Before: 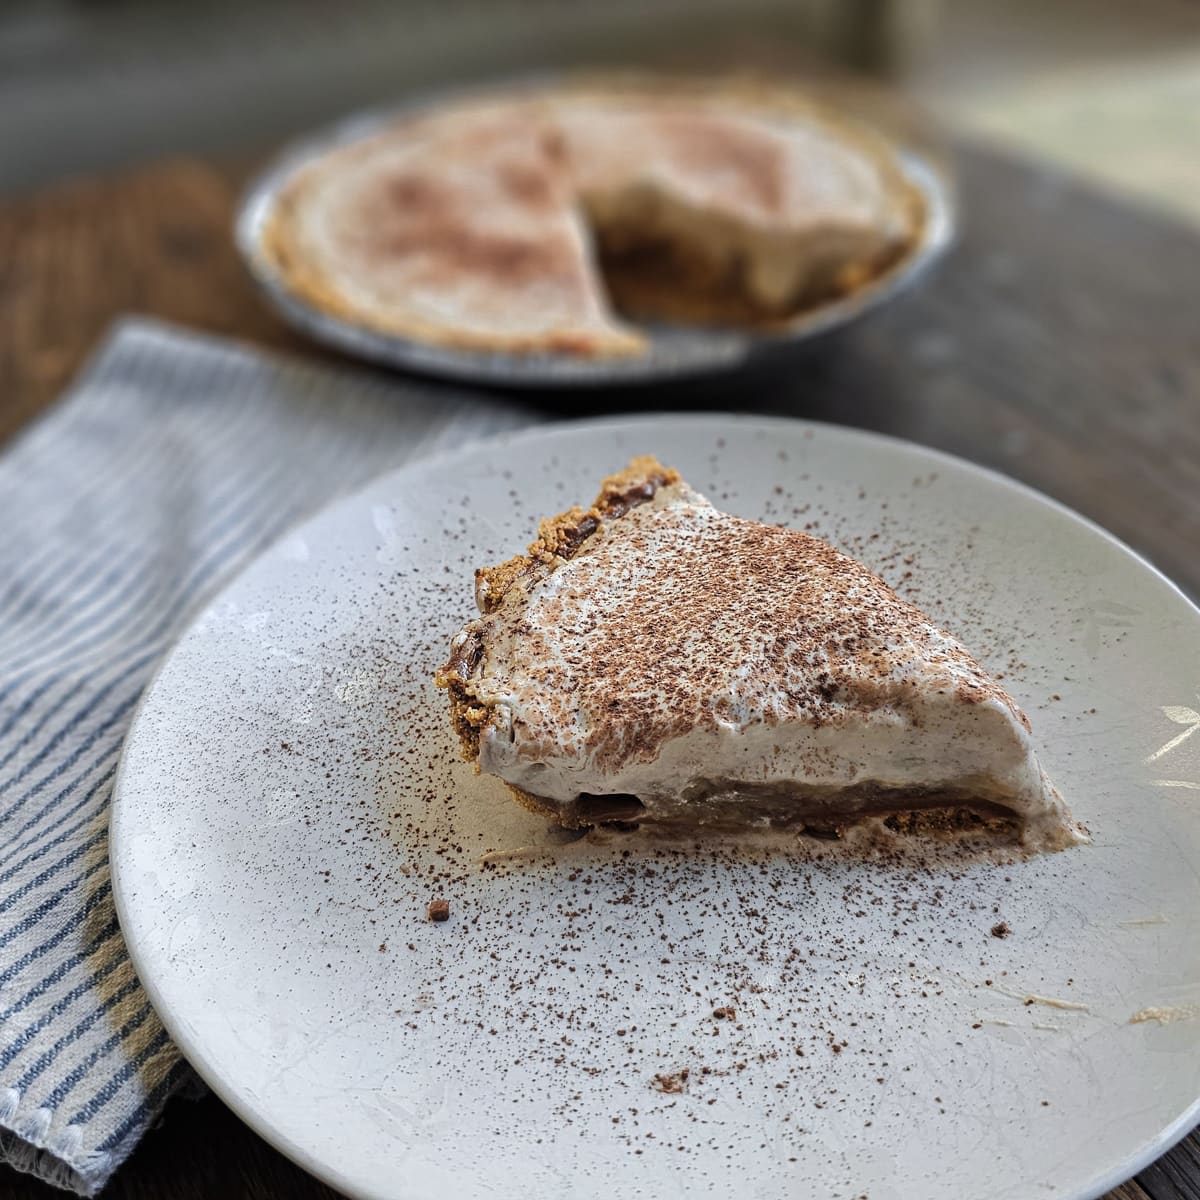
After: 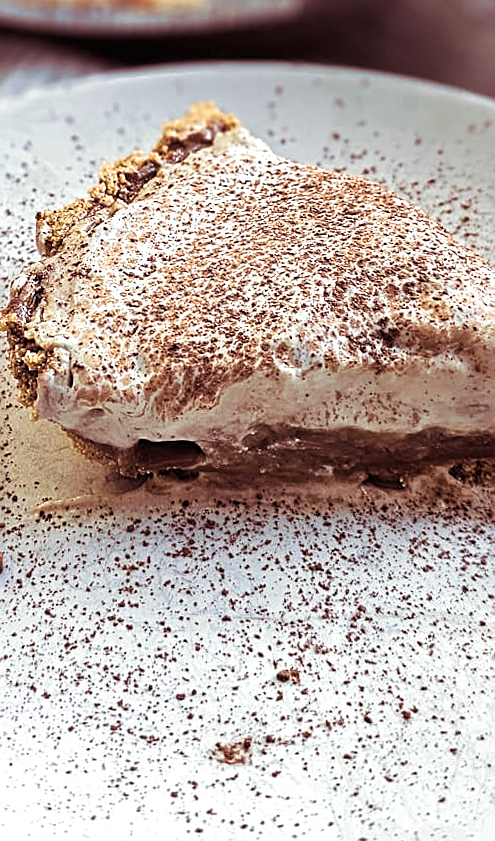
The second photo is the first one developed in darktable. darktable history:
split-toning: on, module defaults
exposure: exposure 0.2 EV, compensate highlight preservation false
color zones: curves: ch0 [(0, 0.558) (0.143, 0.548) (0.286, 0.447) (0.429, 0.259) (0.571, 0.5) (0.714, 0.5) (0.857, 0.593) (1, 0.558)]; ch1 [(0, 0.543) (0.01, 0.544) (0.12, 0.492) (0.248, 0.458) (0.5, 0.534) (0.748, 0.5) (0.99, 0.469) (1, 0.543)]; ch2 [(0, 0.507) (0.143, 0.522) (0.286, 0.505) (0.429, 0.5) (0.571, 0.5) (0.714, 0.5) (0.857, 0.5) (1, 0.507)]
sharpen: on, module defaults
crop: left 35.432%, top 26.233%, right 20.145%, bottom 3.432%
color balance rgb: perceptual saturation grading › global saturation 25%, perceptual saturation grading › highlights -50%, perceptual saturation grading › shadows 30%, perceptual brilliance grading › global brilliance 12%, global vibrance 20%
rotate and perspective: rotation 0.215°, lens shift (vertical) -0.139, crop left 0.069, crop right 0.939, crop top 0.002, crop bottom 0.996
